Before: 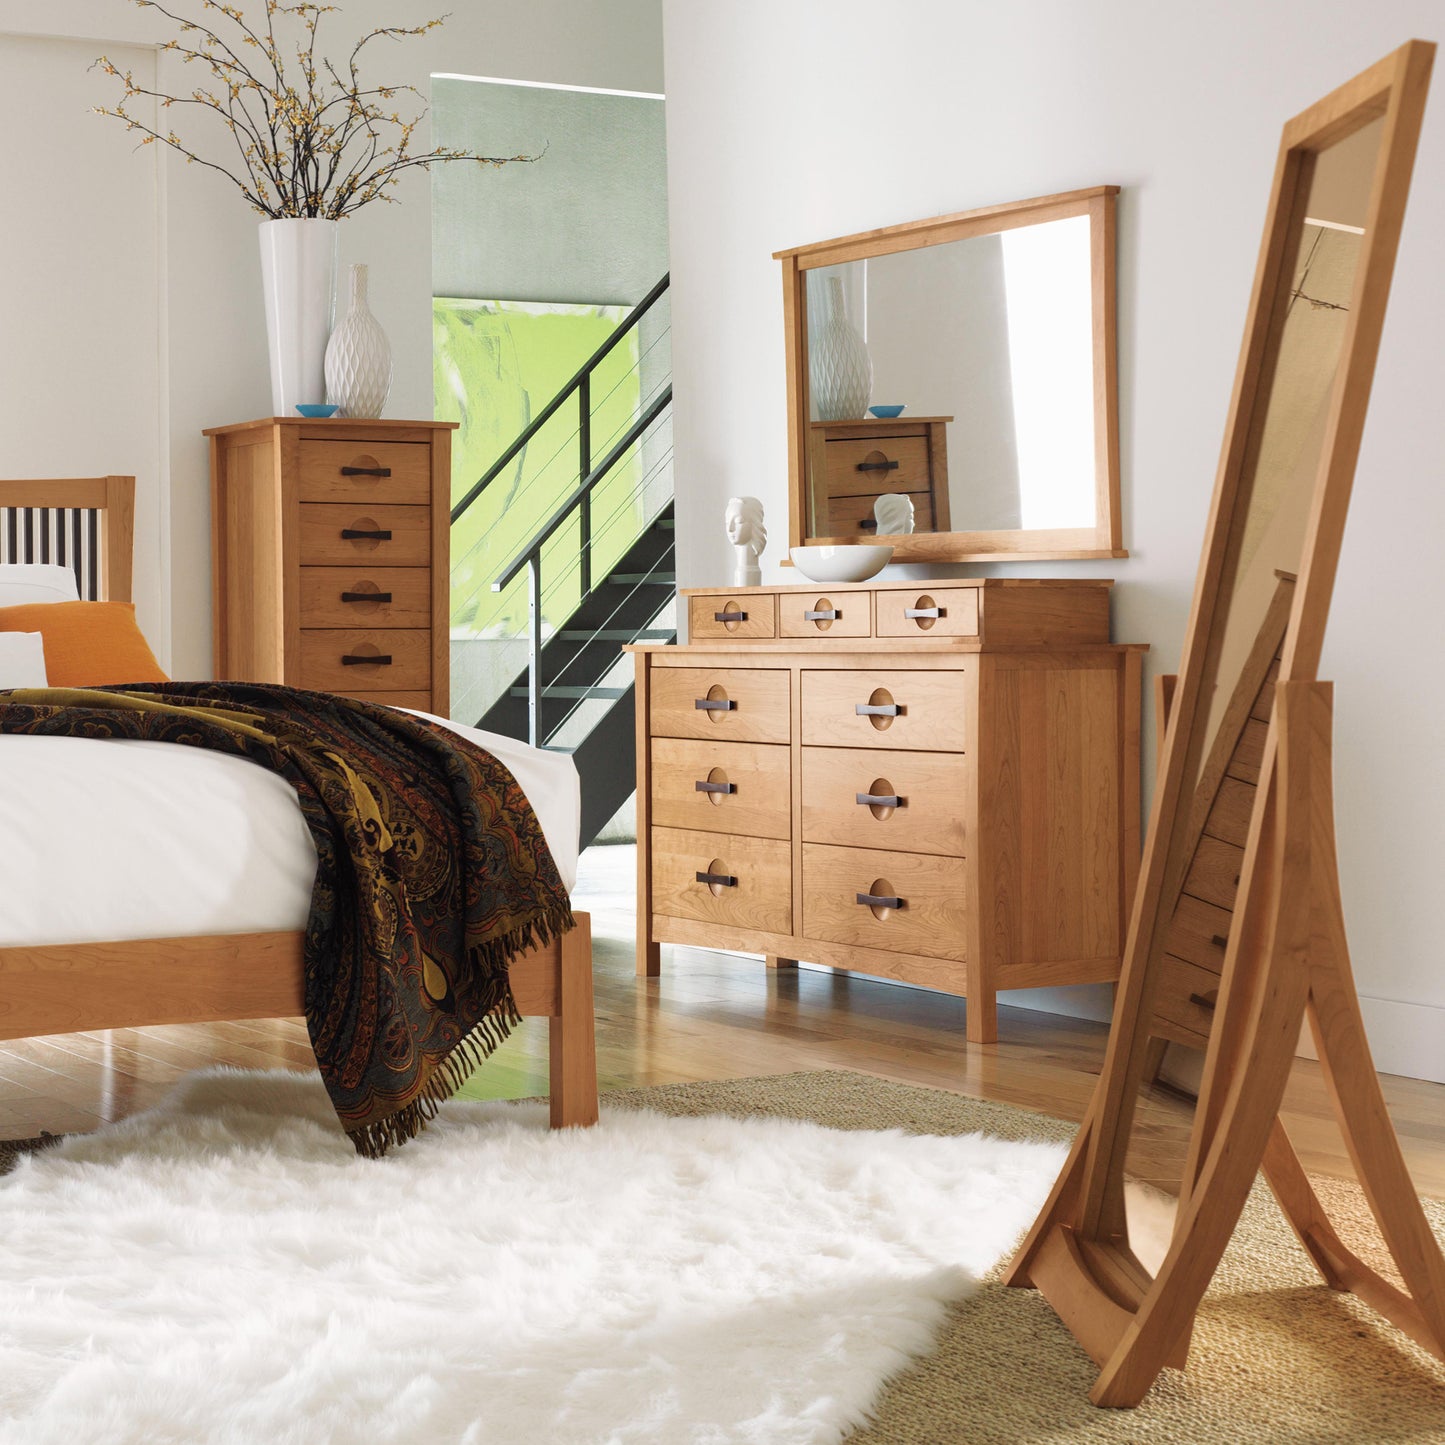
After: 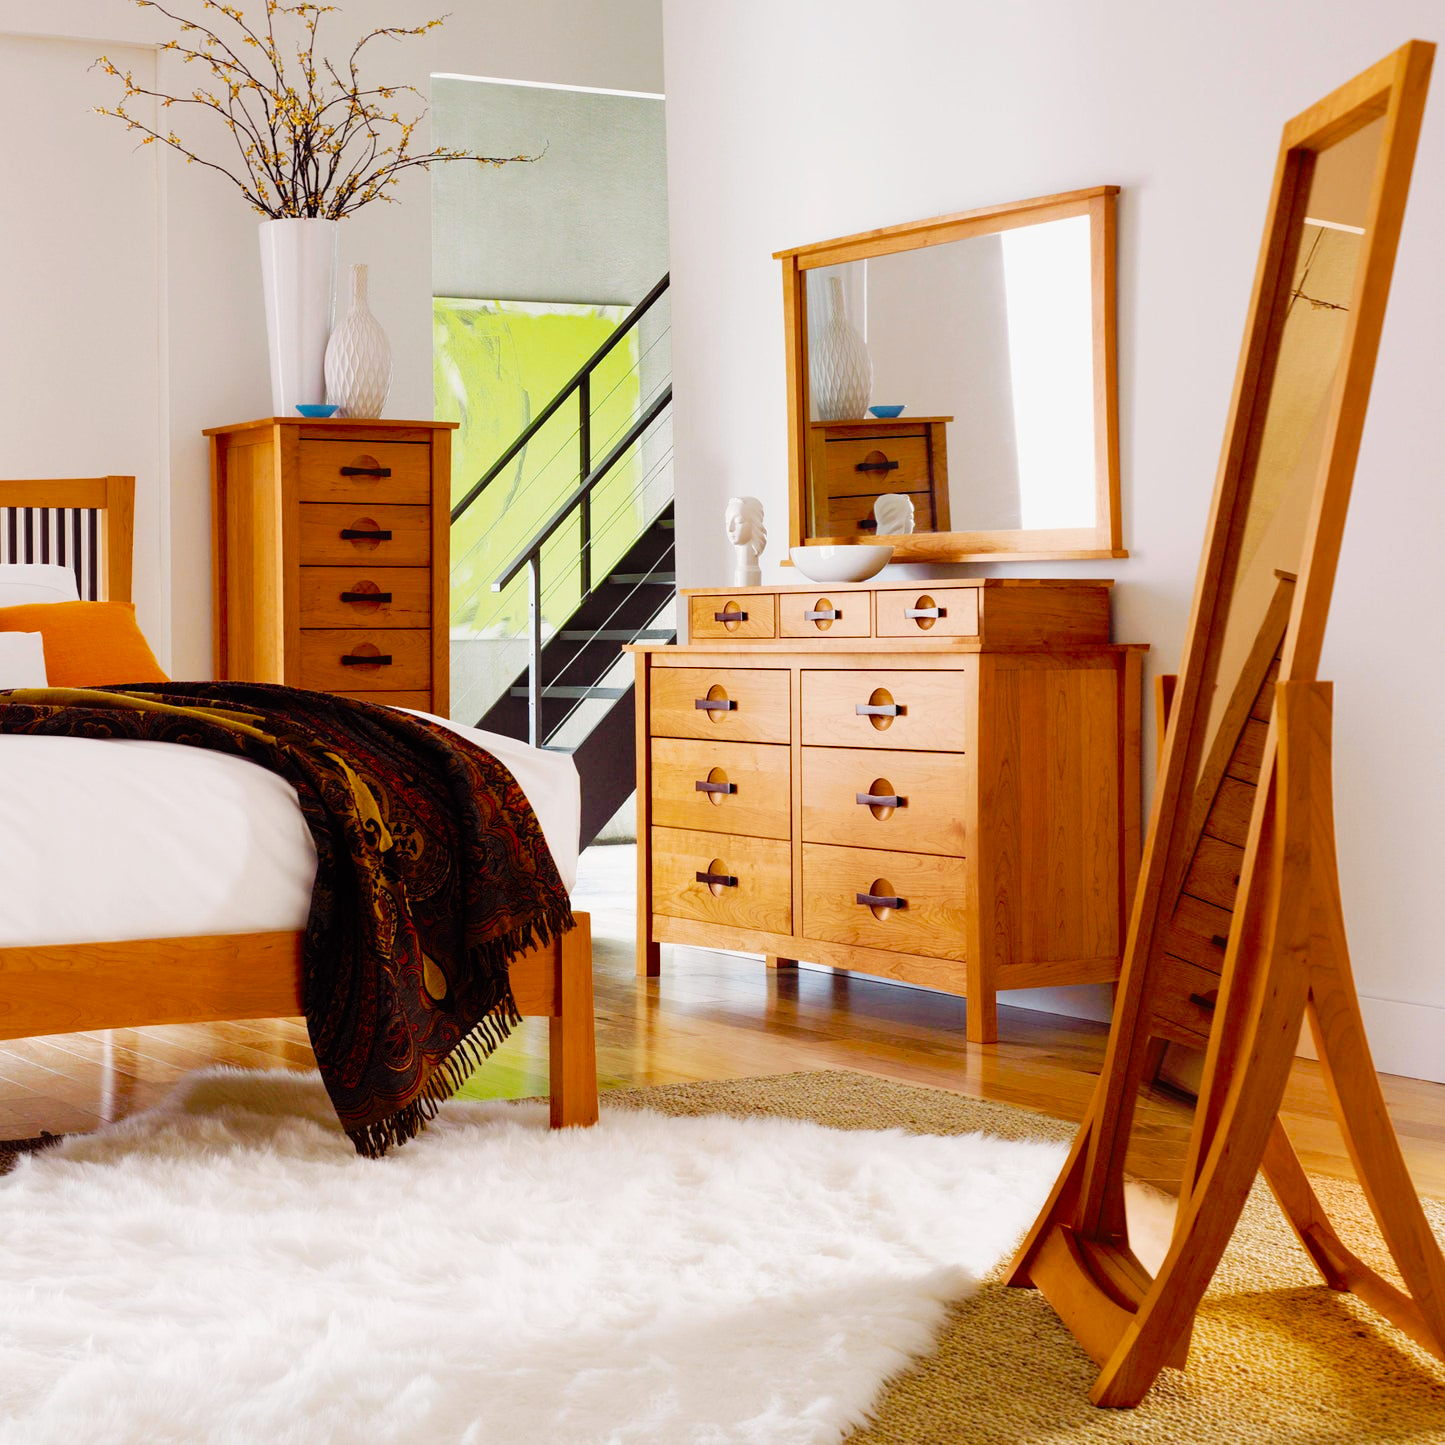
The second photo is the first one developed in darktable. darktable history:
tone curve: curves: ch0 [(0, 0) (0.105, 0.044) (0.195, 0.128) (0.283, 0.283) (0.384, 0.404) (0.485, 0.531) (0.635, 0.7) (0.832, 0.858) (1, 0.977)]; ch1 [(0, 0) (0.161, 0.092) (0.35, 0.33) (0.379, 0.401) (0.448, 0.478) (0.498, 0.503) (0.531, 0.537) (0.586, 0.563) (0.687, 0.648) (1, 1)]; ch2 [(0, 0) (0.359, 0.372) (0.437, 0.437) (0.483, 0.484) (0.53, 0.515) (0.556, 0.553) (0.635, 0.589) (1, 1)], preserve colors none
color balance rgb: power › luminance -7.696%, power › chroma 1.356%, power › hue 330.45°, linear chroma grading › global chroma 14.663%, perceptual saturation grading › global saturation 30.87%
